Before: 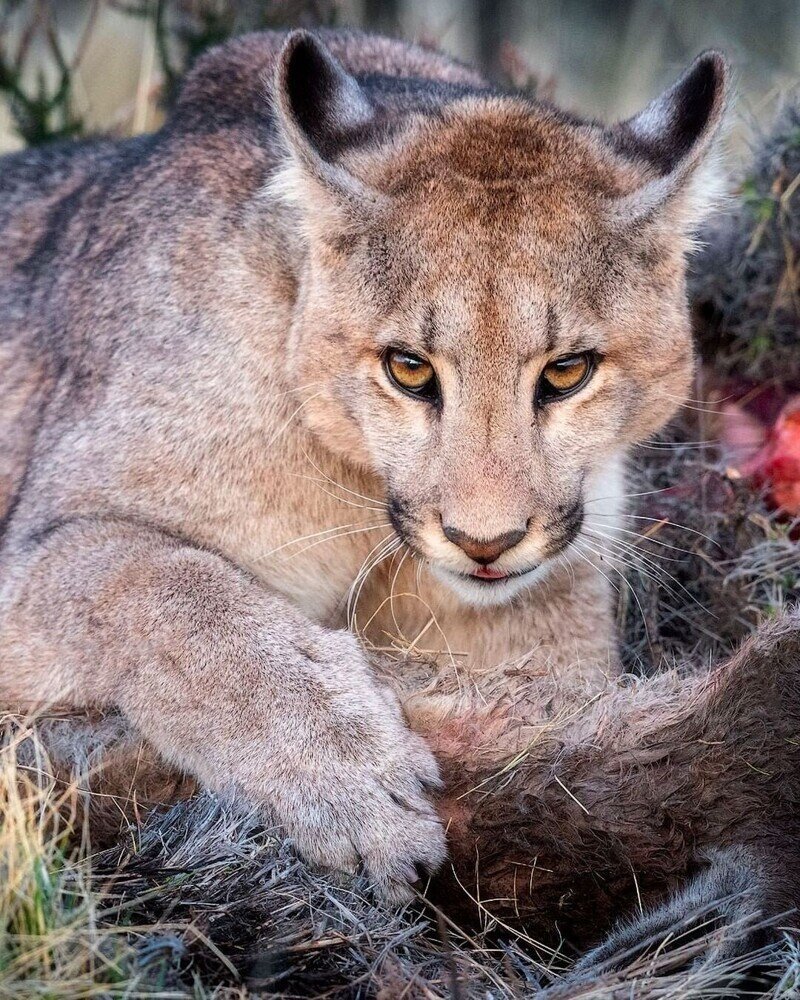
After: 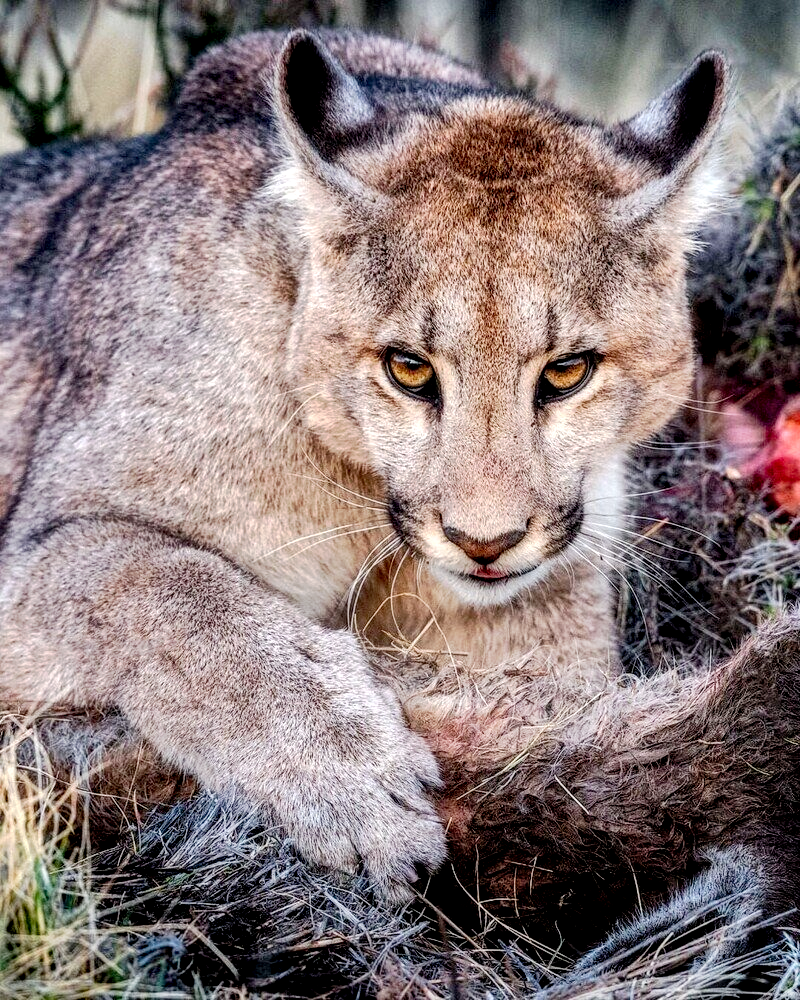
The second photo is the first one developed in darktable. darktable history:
tone curve: curves: ch0 [(0.003, 0) (0.066, 0.017) (0.163, 0.09) (0.264, 0.238) (0.395, 0.421) (0.517, 0.56) (0.688, 0.743) (0.791, 0.814) (1, 1)]; ch1 [(0, 0) (0.164, 0.115) (0.337, 0.332) (0.39, 0.398) (0.464, 0.461) (0.501, 0.5) (0.507, 0.503) (0.534, 0.537) (0.577, 0.59) (0.652, 0.681) (0.733, 0.749) (0.811, 0.796) (1, 1)]; ch2 [(0, 0) (0.337, 0.382) (0.464, 0.476) (0.501, 0.502) (0.527, 0.54) (0.551, 0.565) (0.6, 0.59) (0.687, 0.675) (1, 1)], preserve colors none
shadows and highlights: shadows 39.59, highlights -54.38, low approximation 0.01, soften with gaussian
exposure: compensate exposure bias true, compensate highlight preservation false
local contrast: detail 150%
